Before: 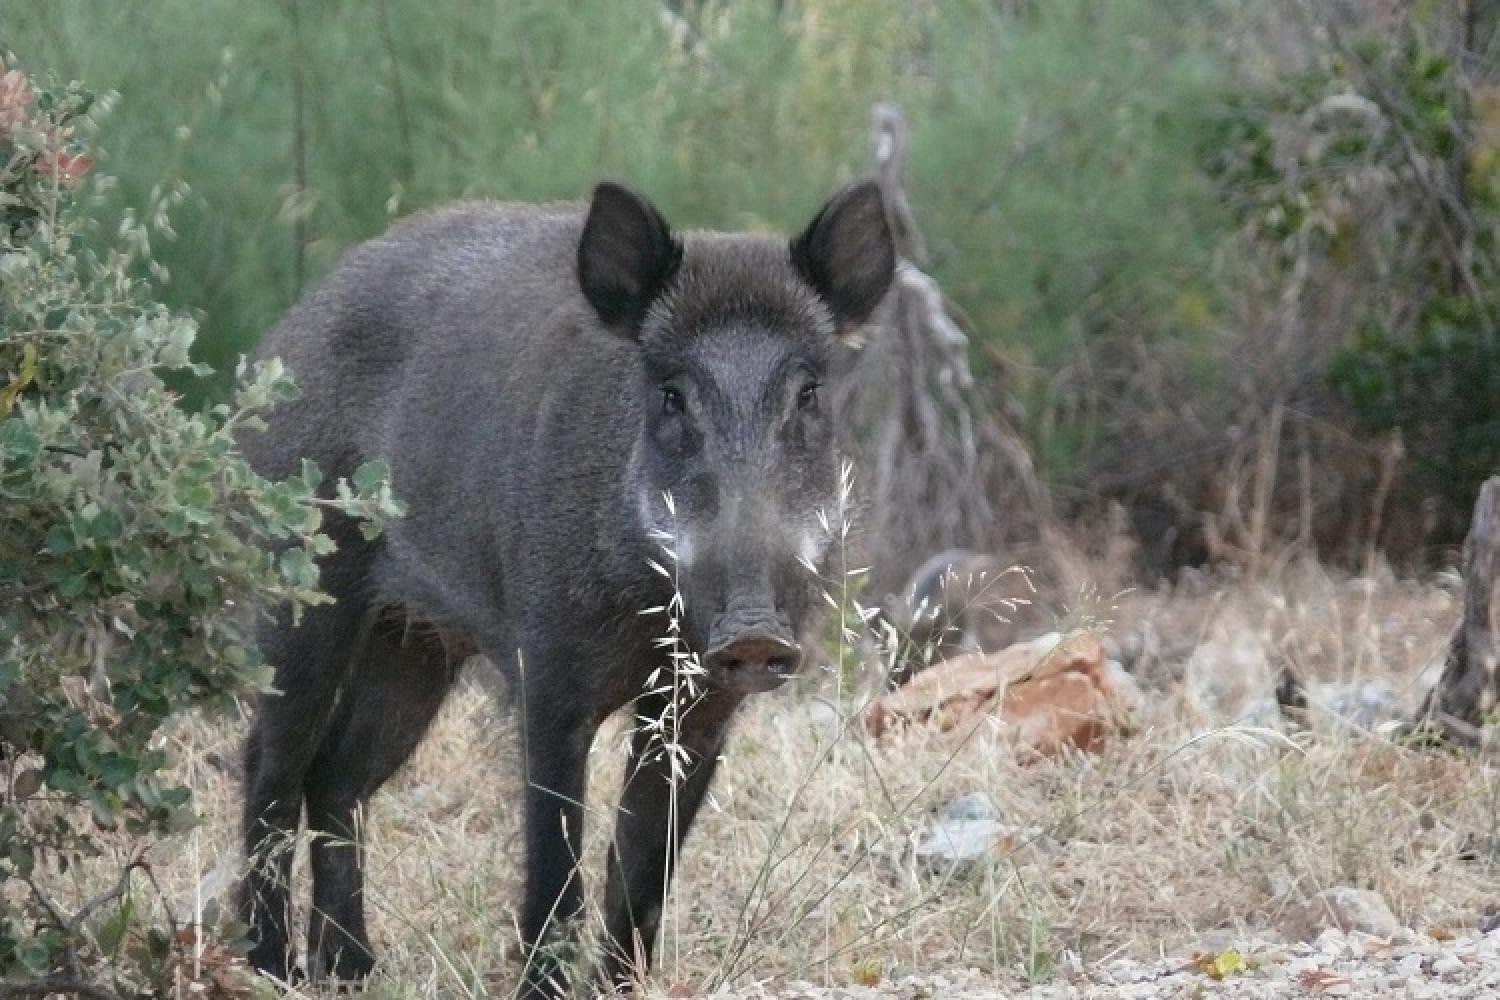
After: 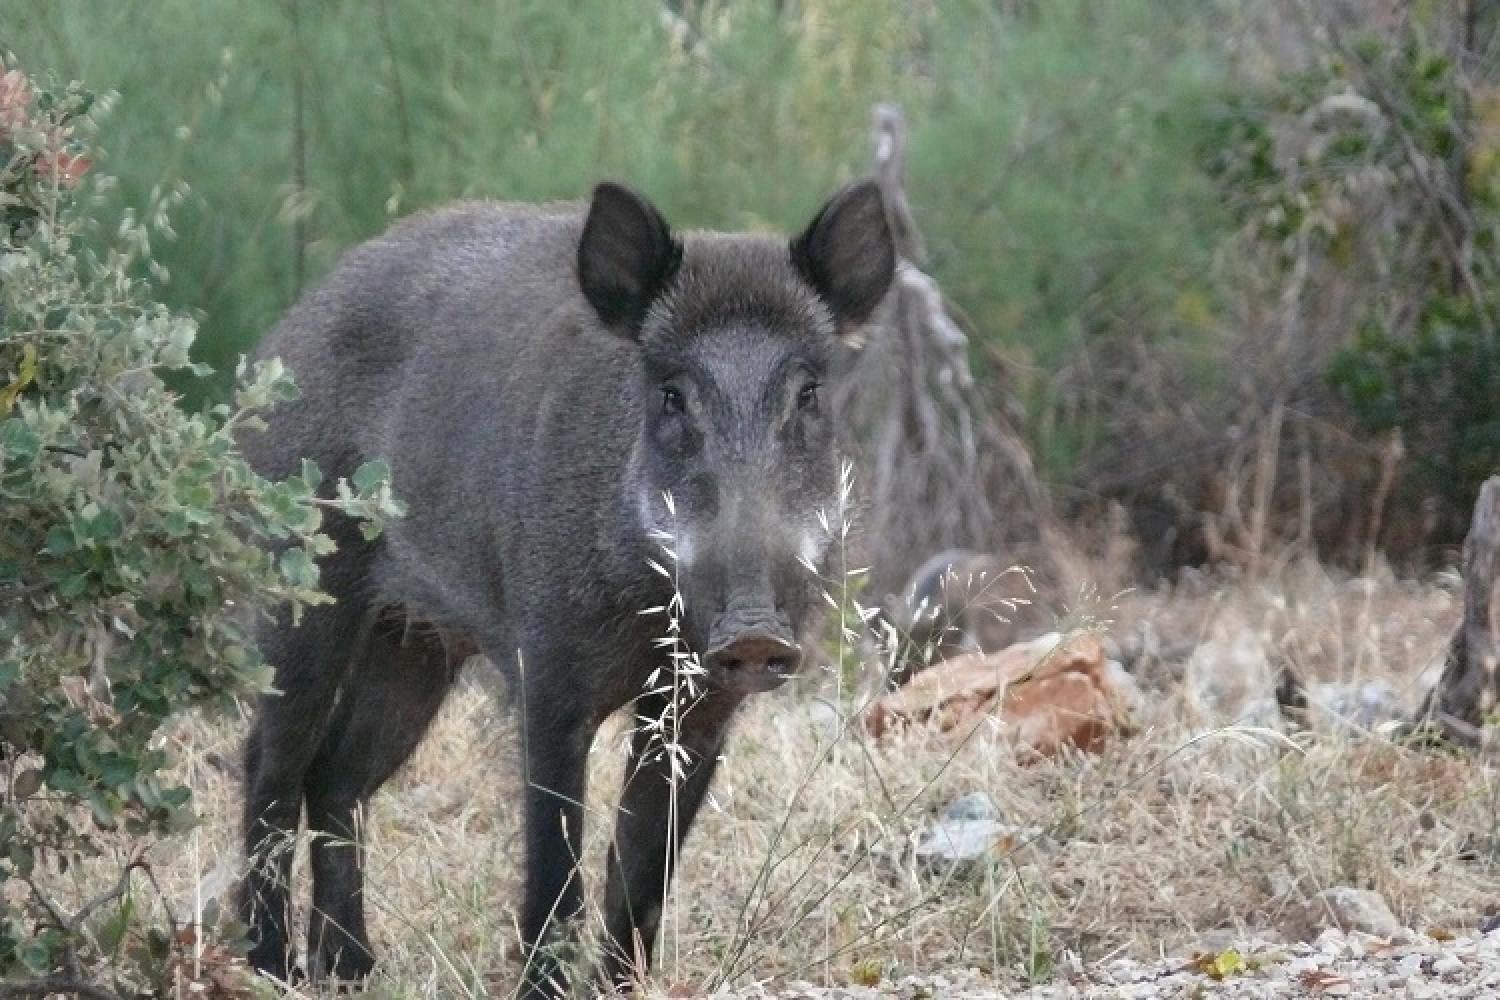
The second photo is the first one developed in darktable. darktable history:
exposure: exposure 0.085 EV, compensate exposure bias true, compensate highlight preservation false
shadows and highlights: soften with gaussian
